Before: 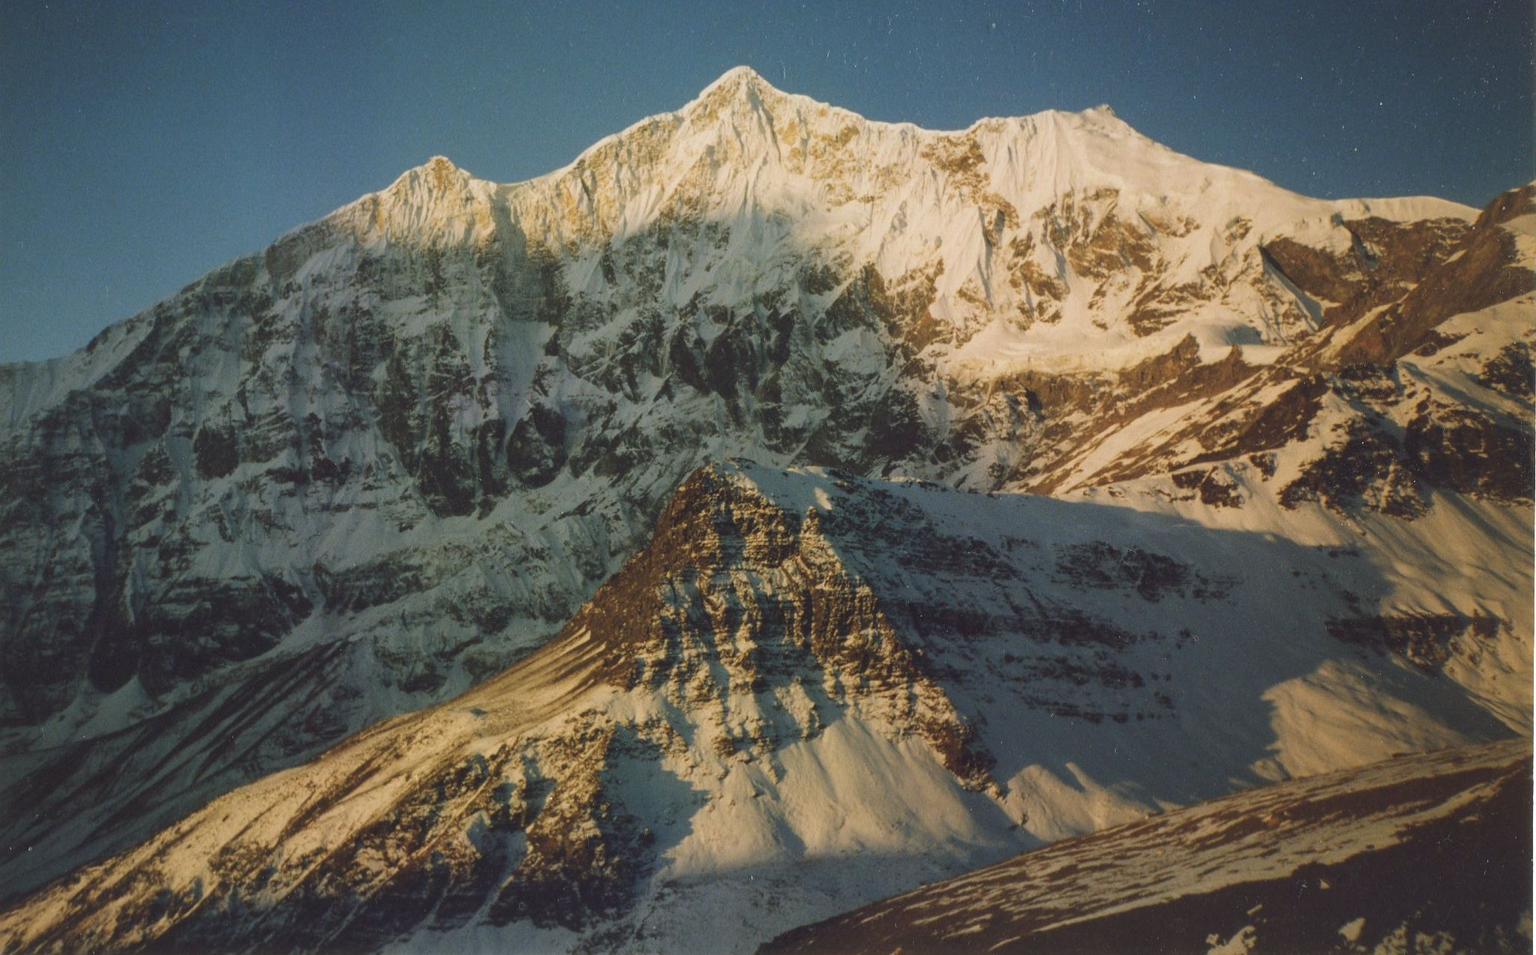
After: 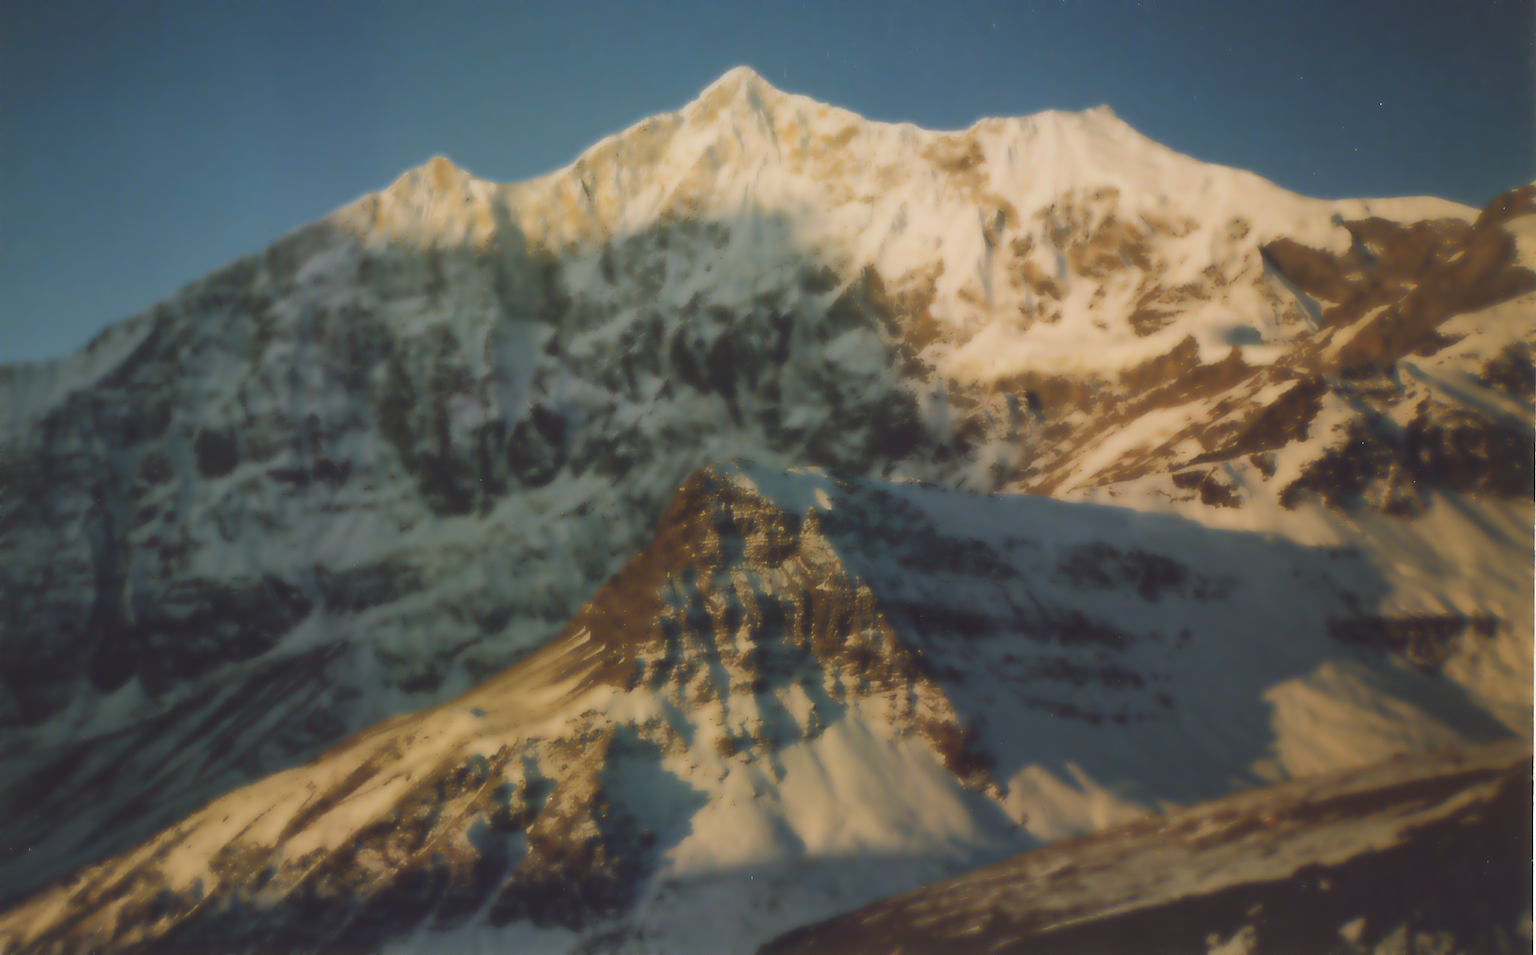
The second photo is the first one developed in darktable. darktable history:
sharpen: radius 1.559, amount 0.373, threshold 1.271
lowpass: radius 4, soften with bilateral filter, unbound 0
